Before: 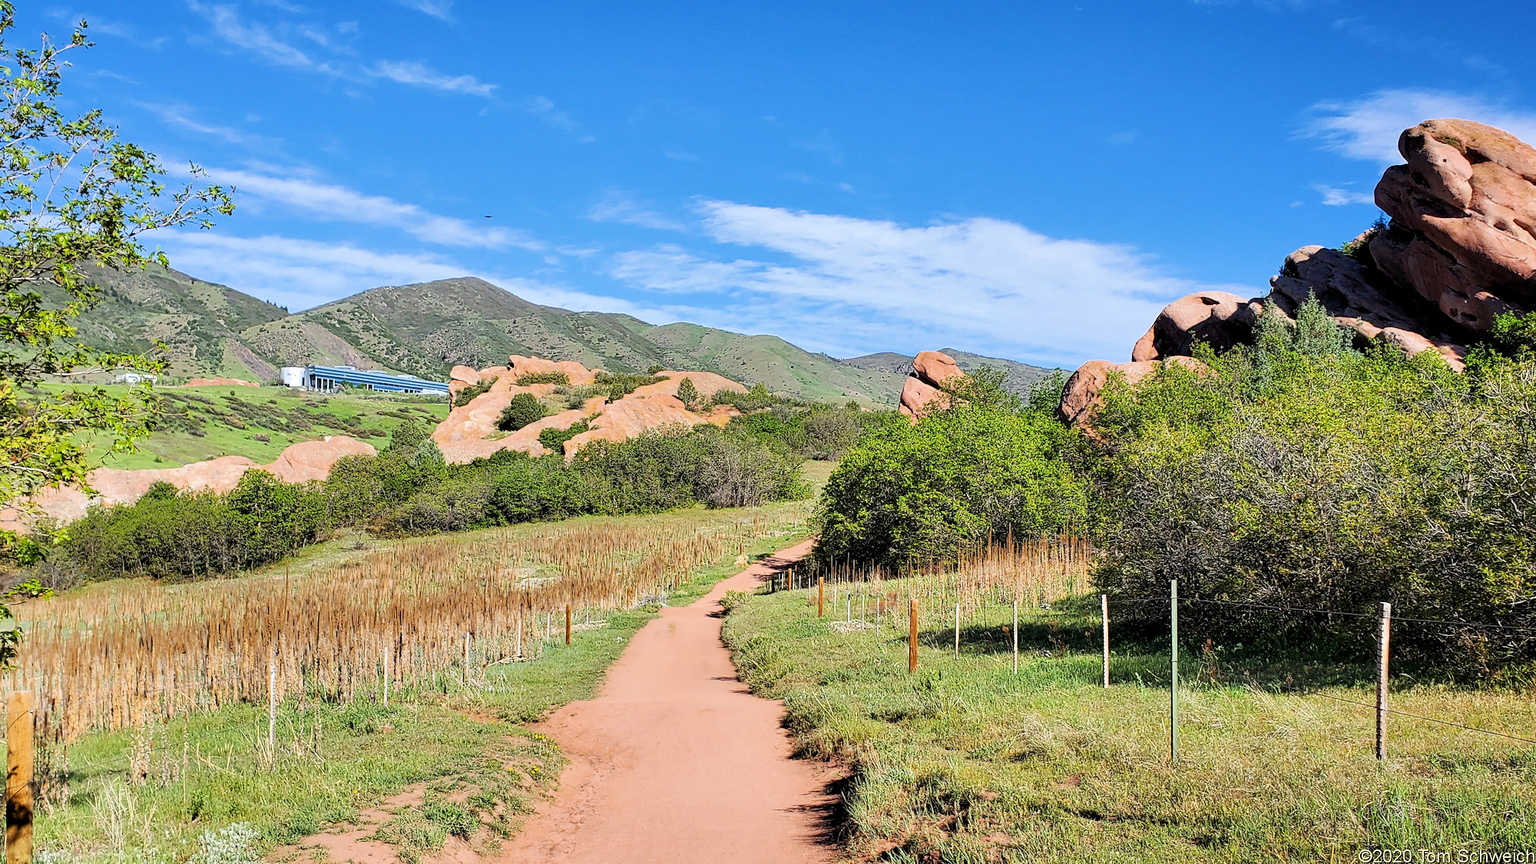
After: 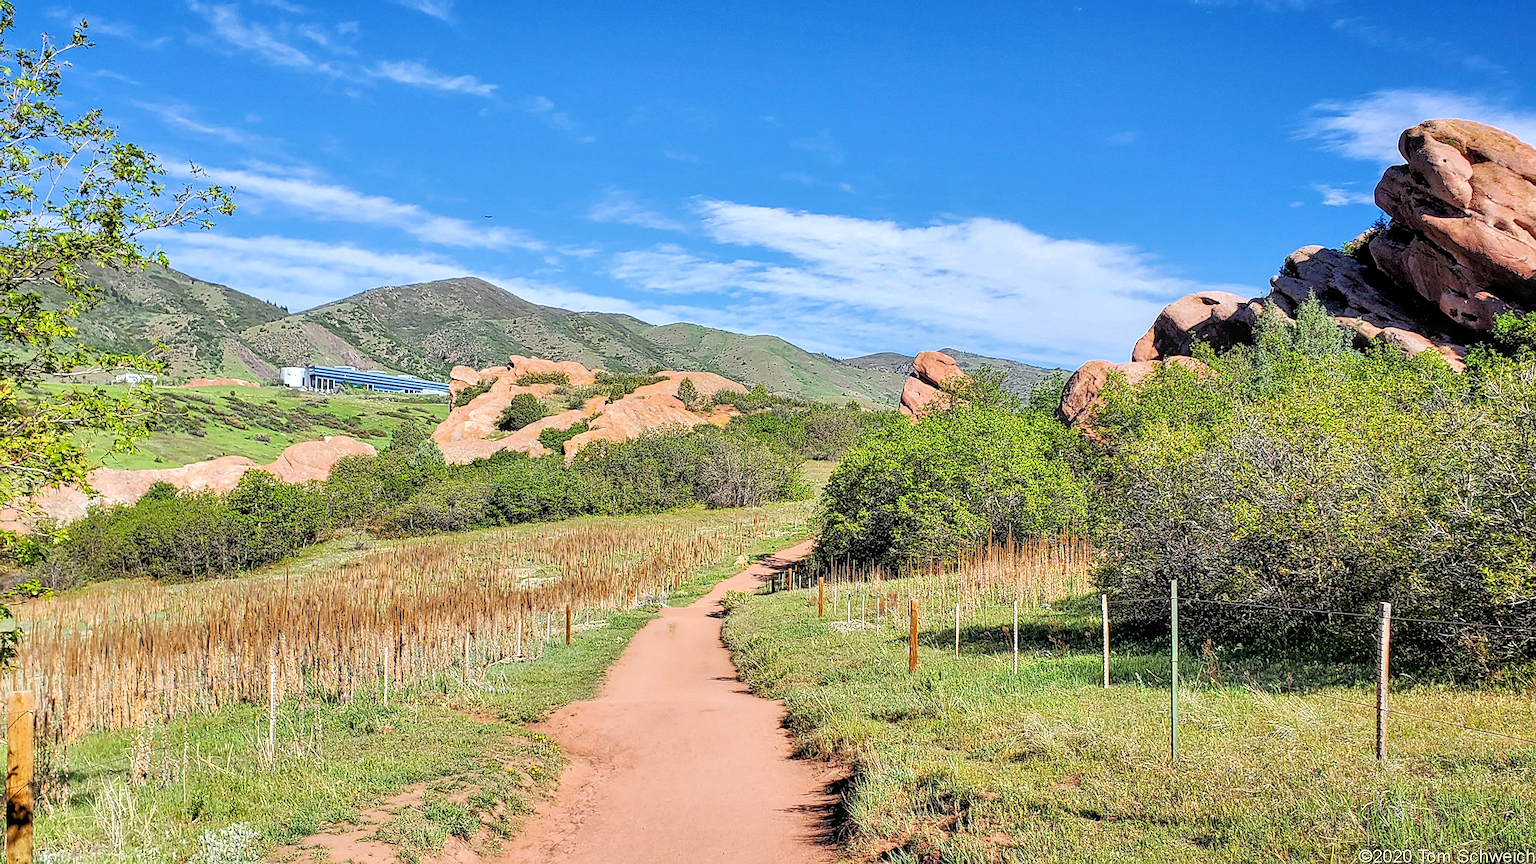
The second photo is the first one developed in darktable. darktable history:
tone equalizer: -7 EV 0.157 EV, -6 EV 0.624 EV, -5 EV 1.13 EV, -4 EV 1.3 EV, -3 EV 1.12 EV, -2 EV 0.6 EV, -1 EV 0.156 EV
sharpen: radius 1.232, amount 0.301, threshold 0.192
local contrast: on, module defaults
